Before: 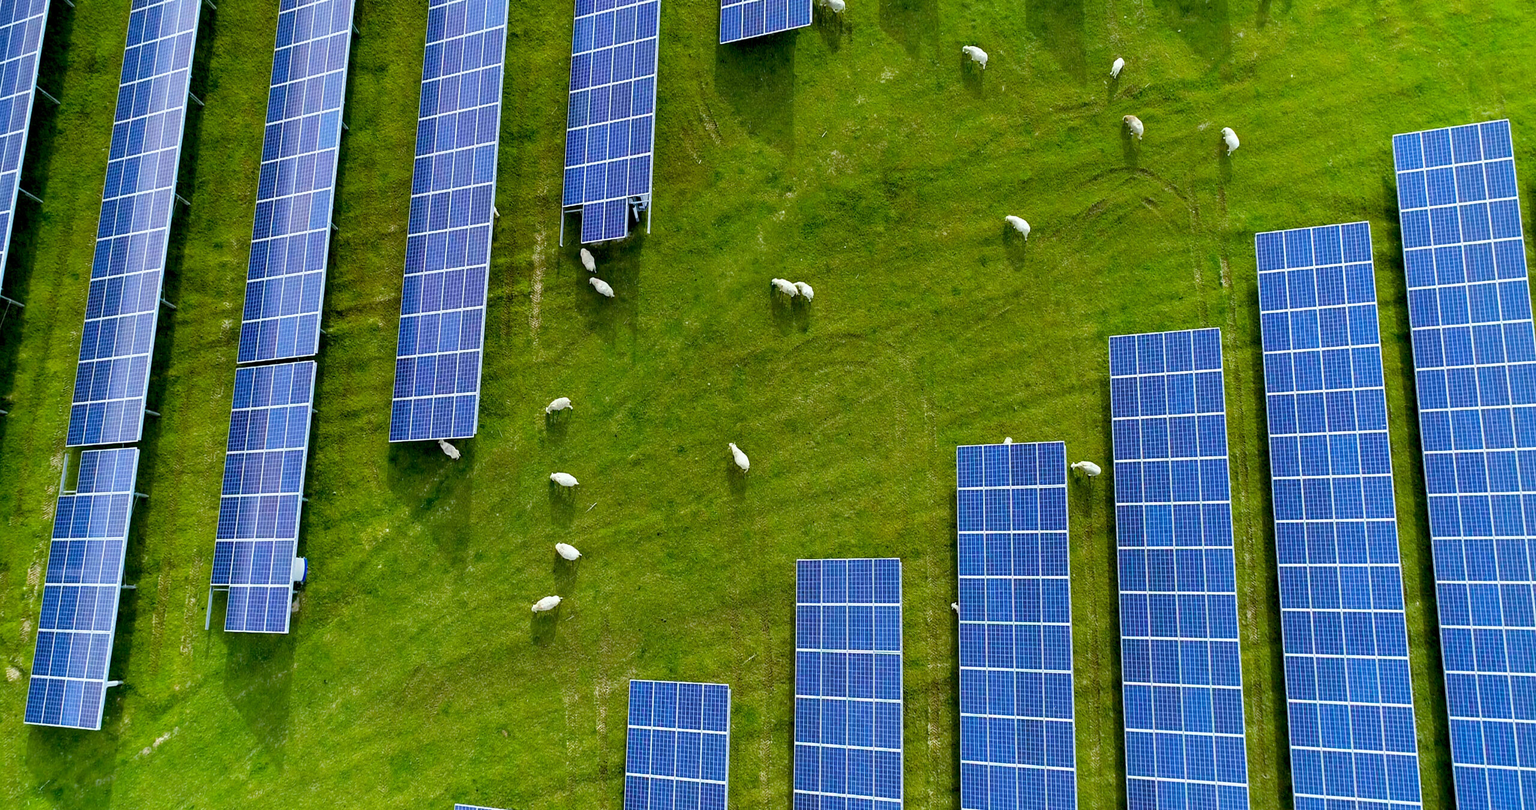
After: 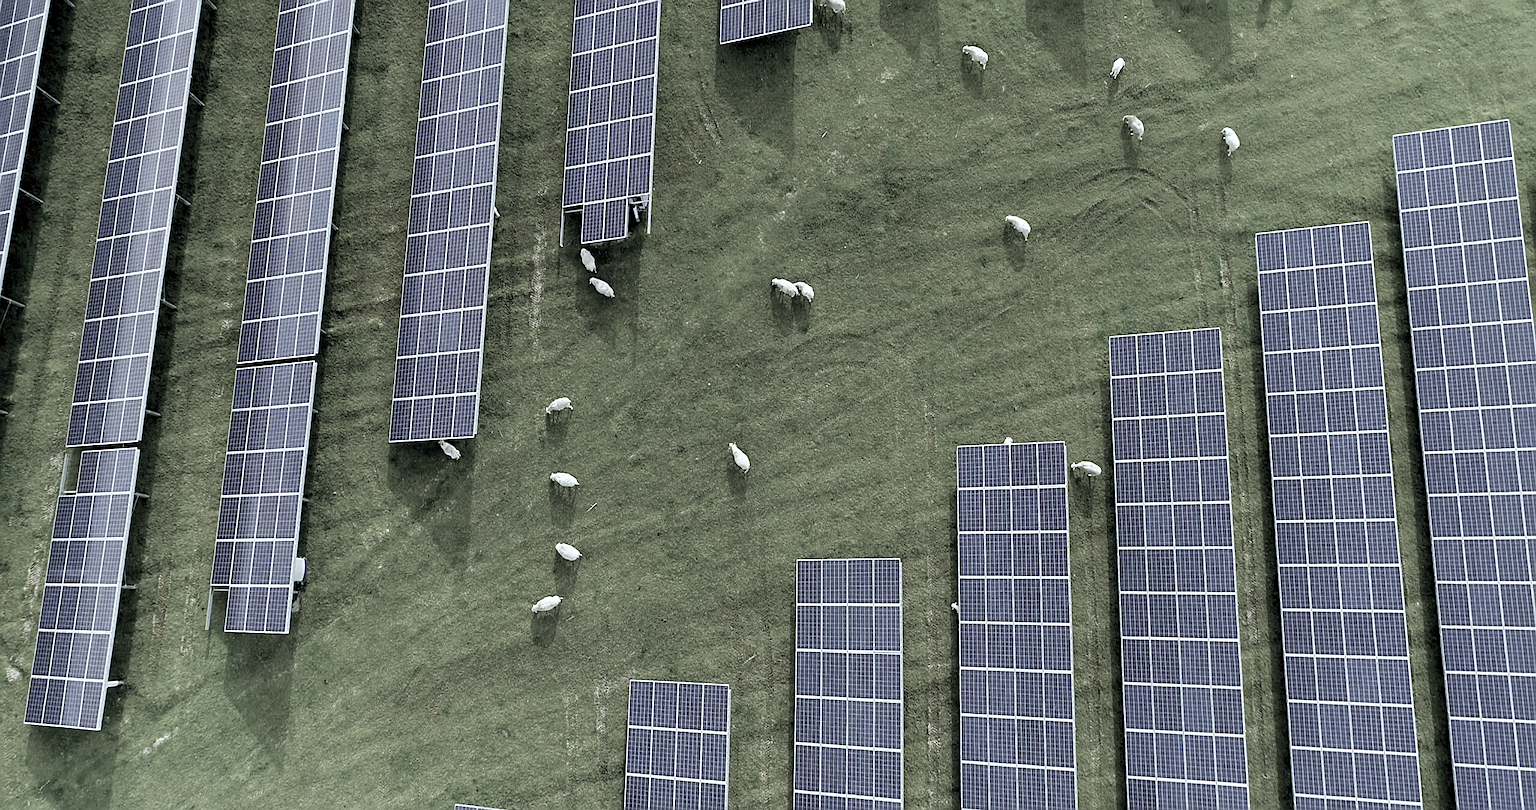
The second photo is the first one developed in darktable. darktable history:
color correction: highlights b* 0.005, saturation 0.237
sharpen: on, module defaults
color calibration: illuminant F (fluorescent), F source F9 (Cool White Deluxe 4150 K) – high CRI, x 0.375, y 0.373, temperature 4149.22 K
